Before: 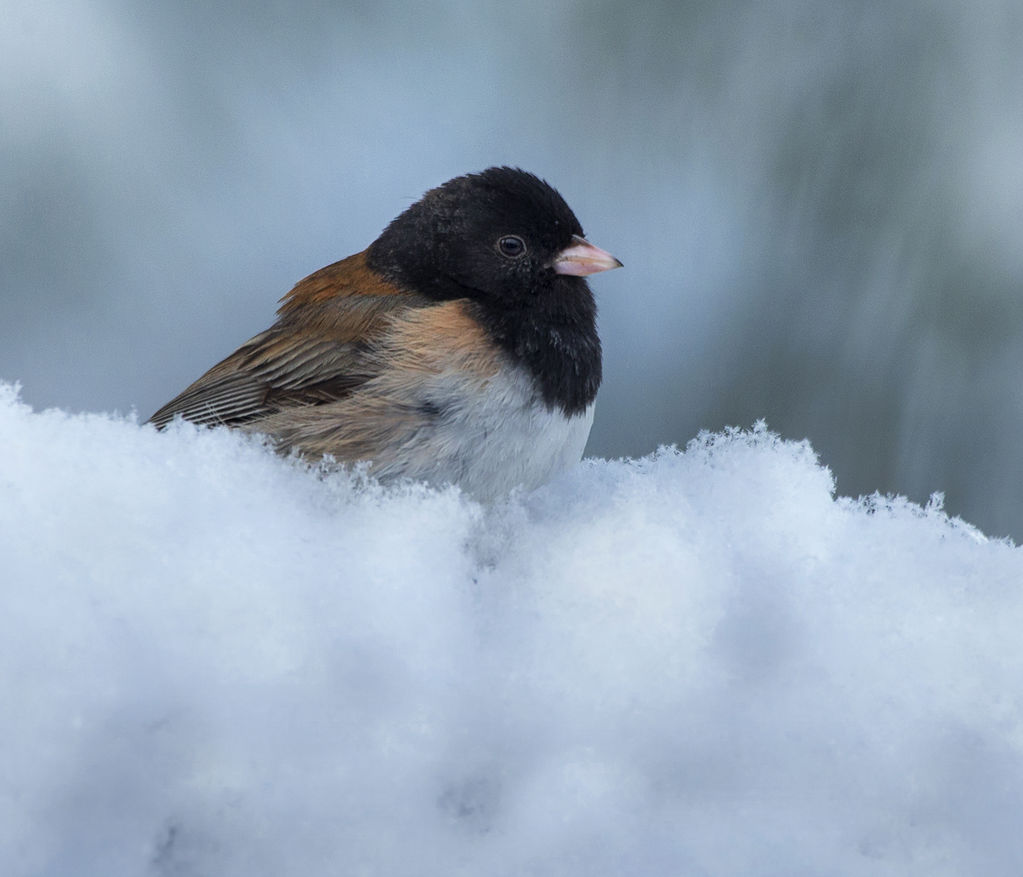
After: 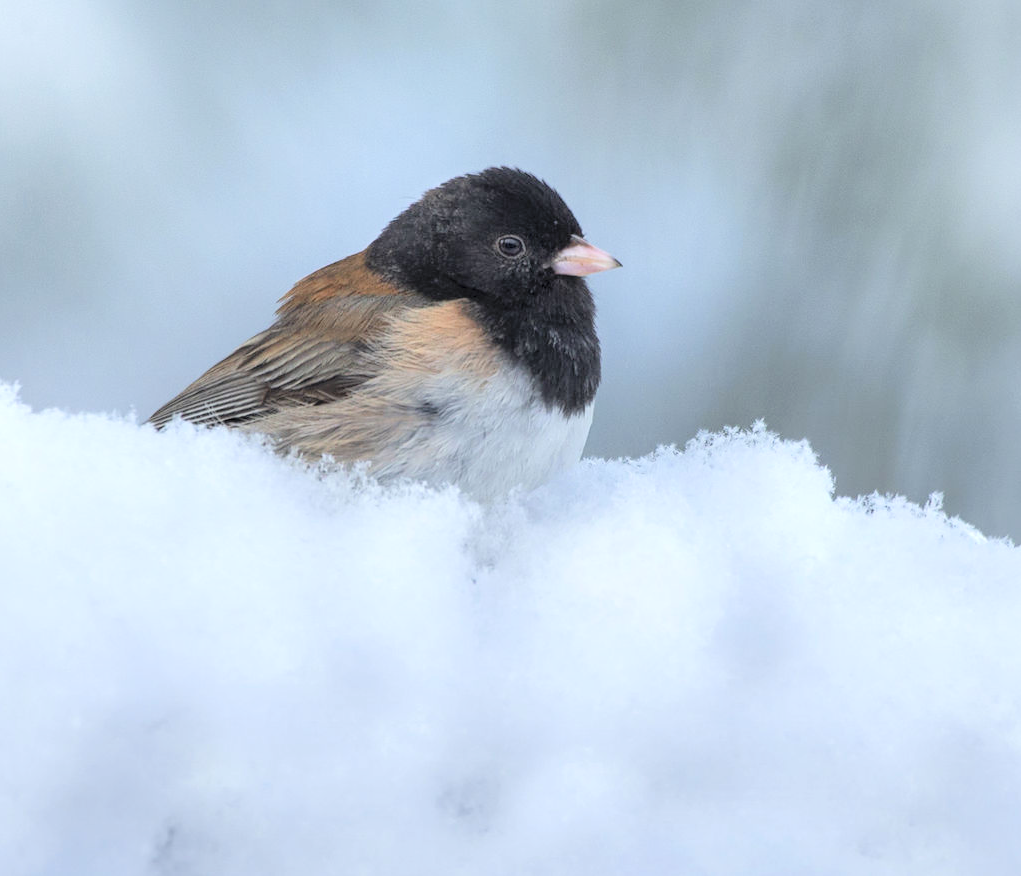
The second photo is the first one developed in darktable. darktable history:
crop and rotate: left 0.126%
global tonemap: drago (0.7, 100)
